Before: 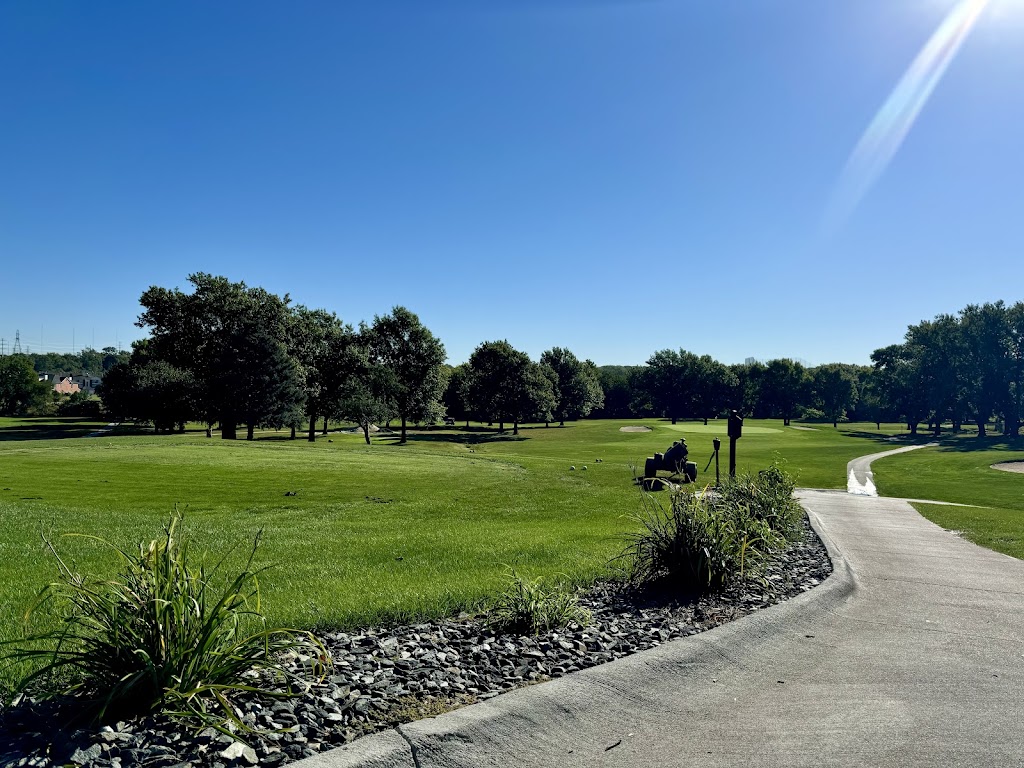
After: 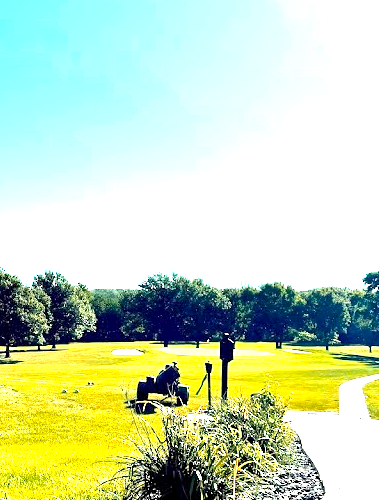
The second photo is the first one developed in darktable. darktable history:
color zones: curves: ch1 [(0, 0.469) (0.072, 0.457) (0.243, 0.494) (0.429, 0.5) (0.571, 0.5) (0.714, 0.5) (0.857, 0.5) (1, 0.469)]; ch2 [(0, 0.499) (0.143, 0.467) (0.242, 0.436) (0.429, 0.493) (0.571, 0.5) (0.714, 0.5) (0.857, 0.5) (1, 0.499)], mix 24.29%
crop and rotate: left 49.665%, top 10.103%, right 13.268%, bottom 24.733%
exposure: black level correction 0.001, exposure 2.681 EV, compensate highlight preservation false
